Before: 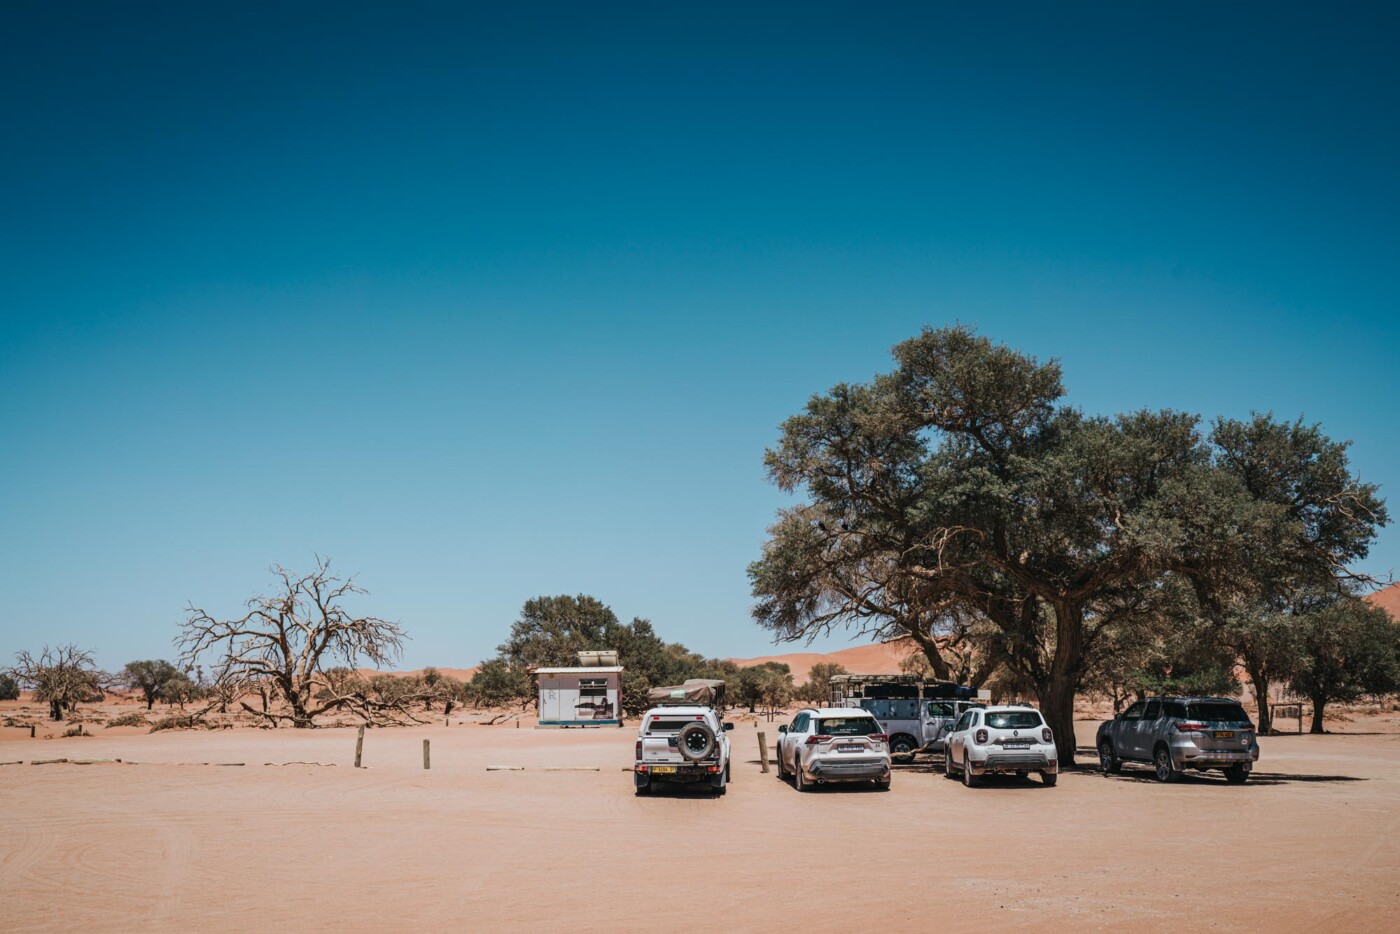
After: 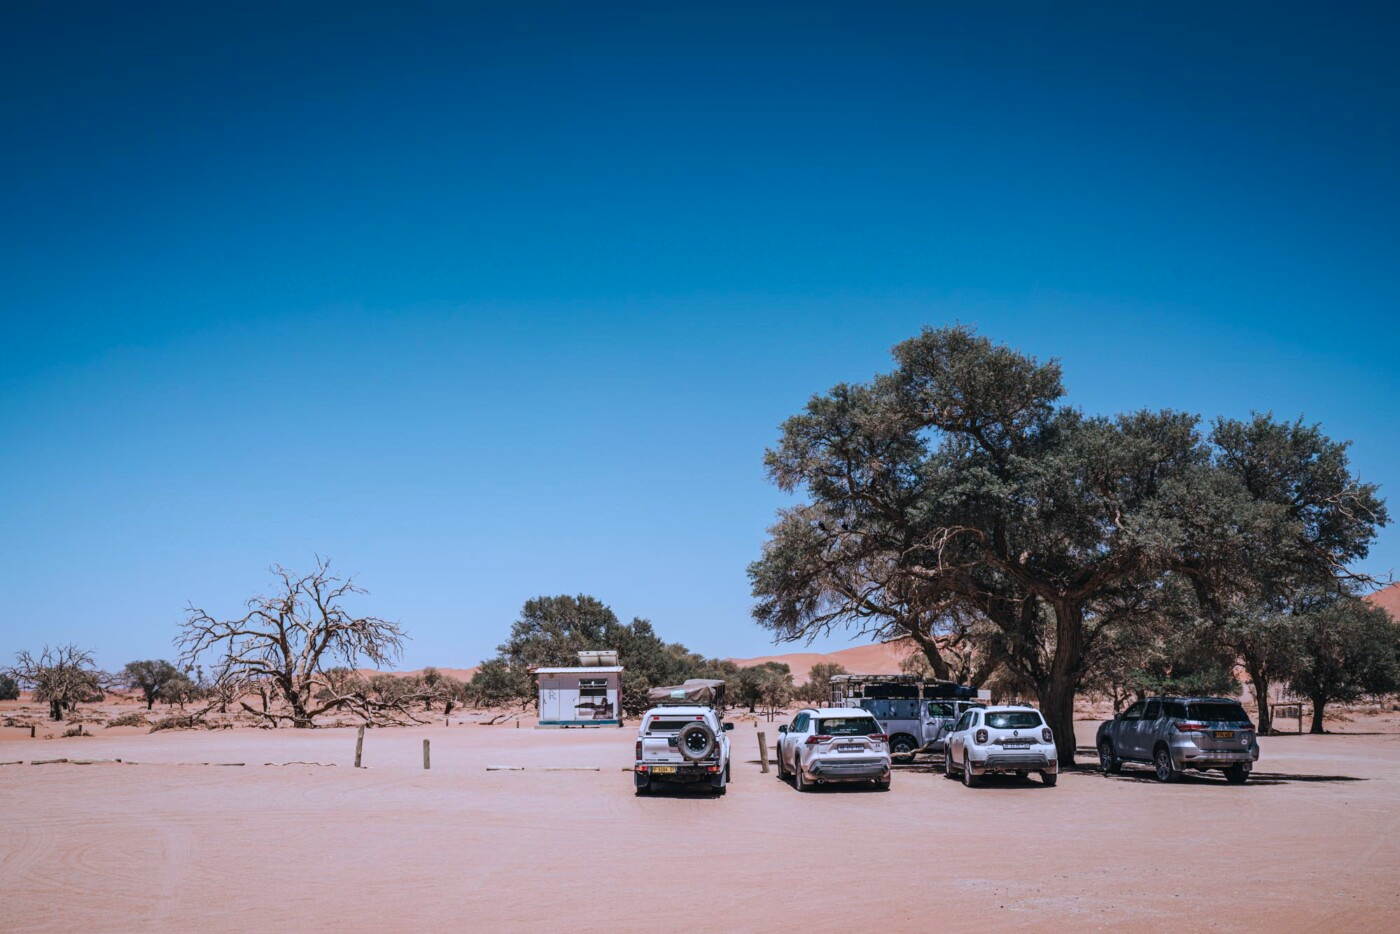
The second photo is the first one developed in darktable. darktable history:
color calibration: illuminant custom, x 0.373, y 0.389, temperature 4225.54 K
